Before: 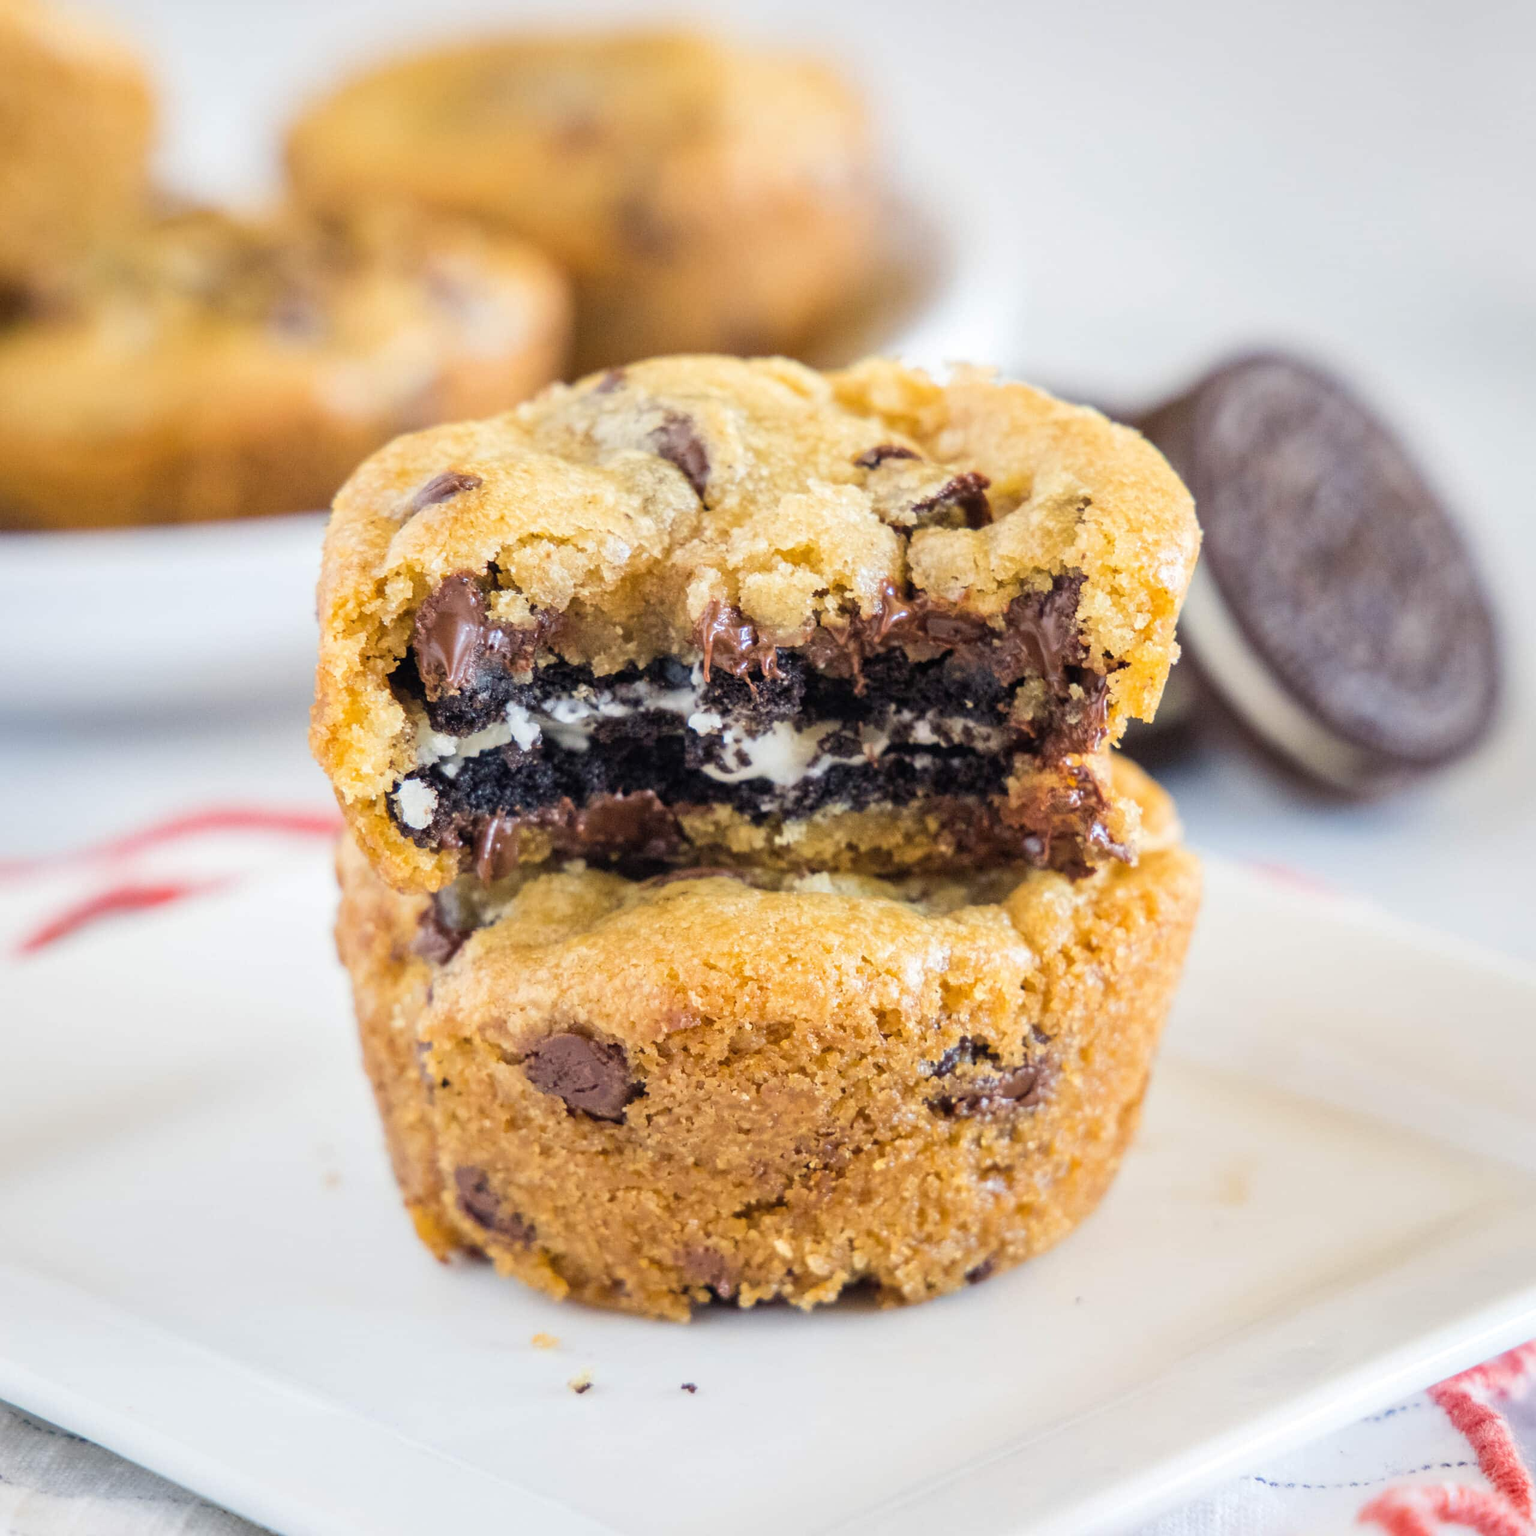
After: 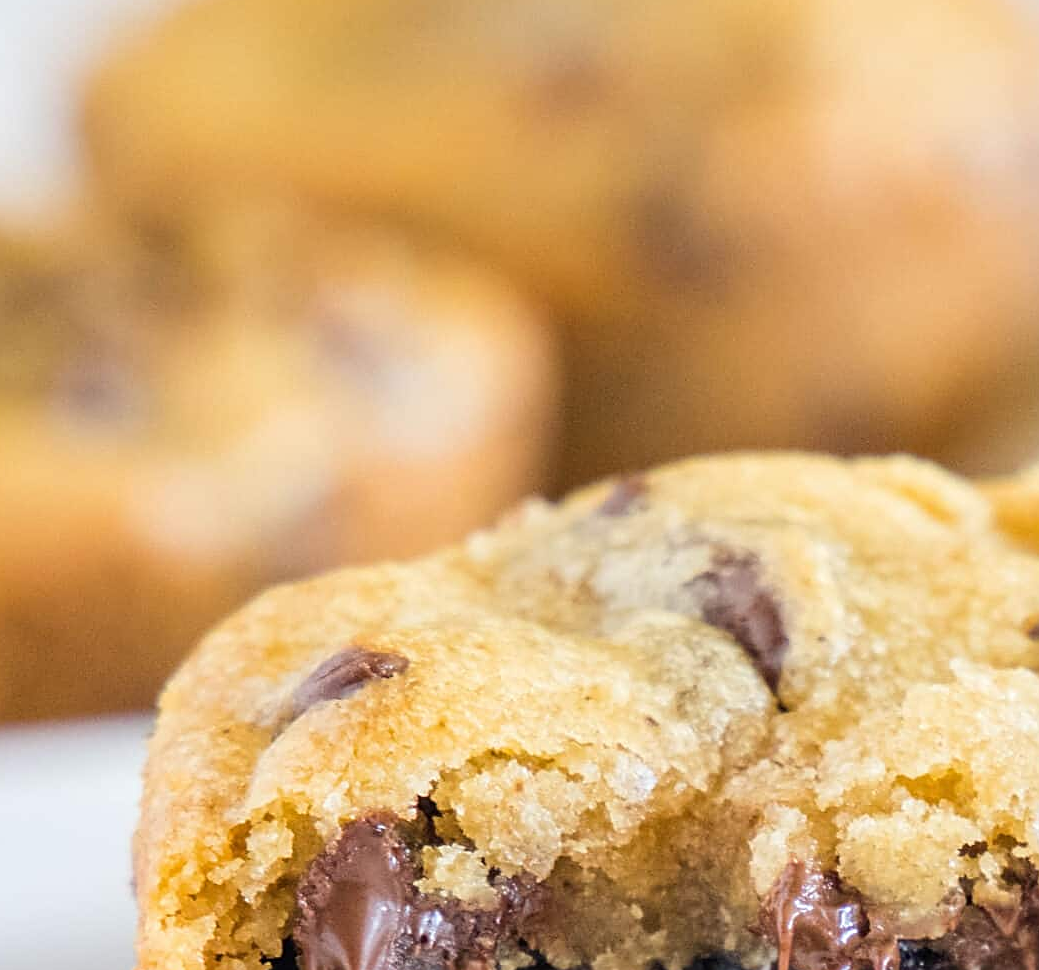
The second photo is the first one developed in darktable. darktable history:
sharpen: on, module defaults
crop: left 15.452%, top 5.459%, right 43.956%, bottom 56.62%
